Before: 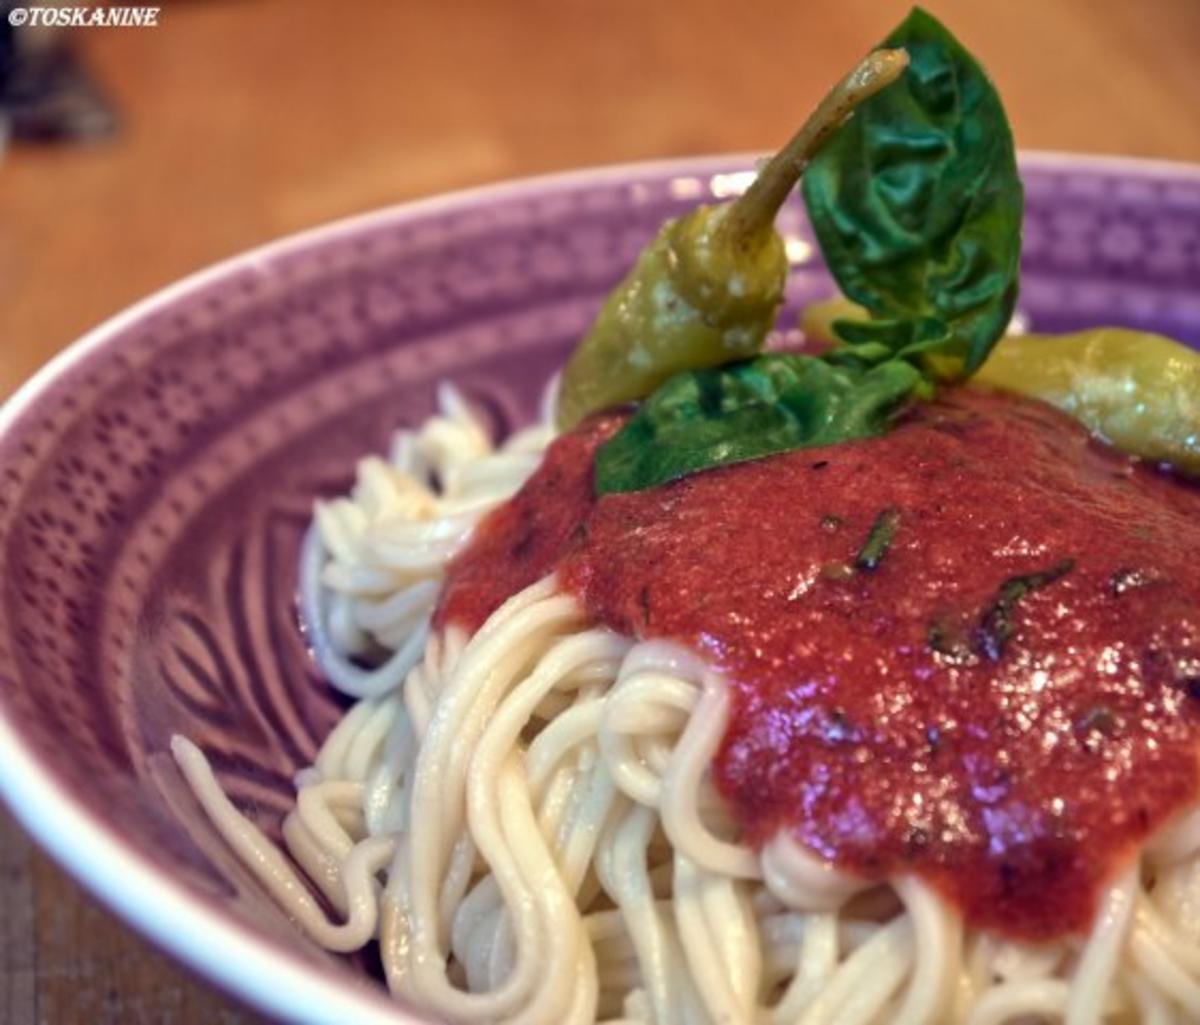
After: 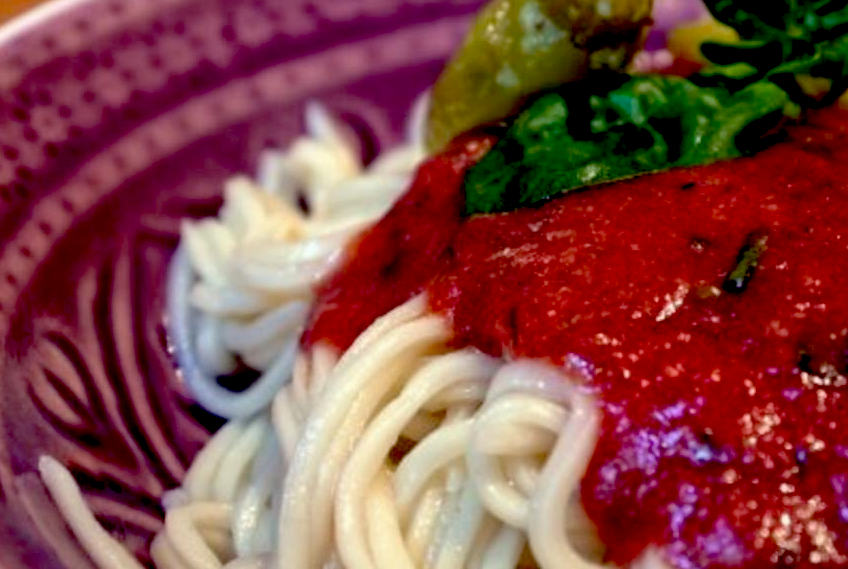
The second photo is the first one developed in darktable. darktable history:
crop: left 11.016%, top 27.233%, right 18.258%, bottom 17.166%
exposure: black level correction 0.055, exposure -0.037 EV, compensate highlight preservation false
